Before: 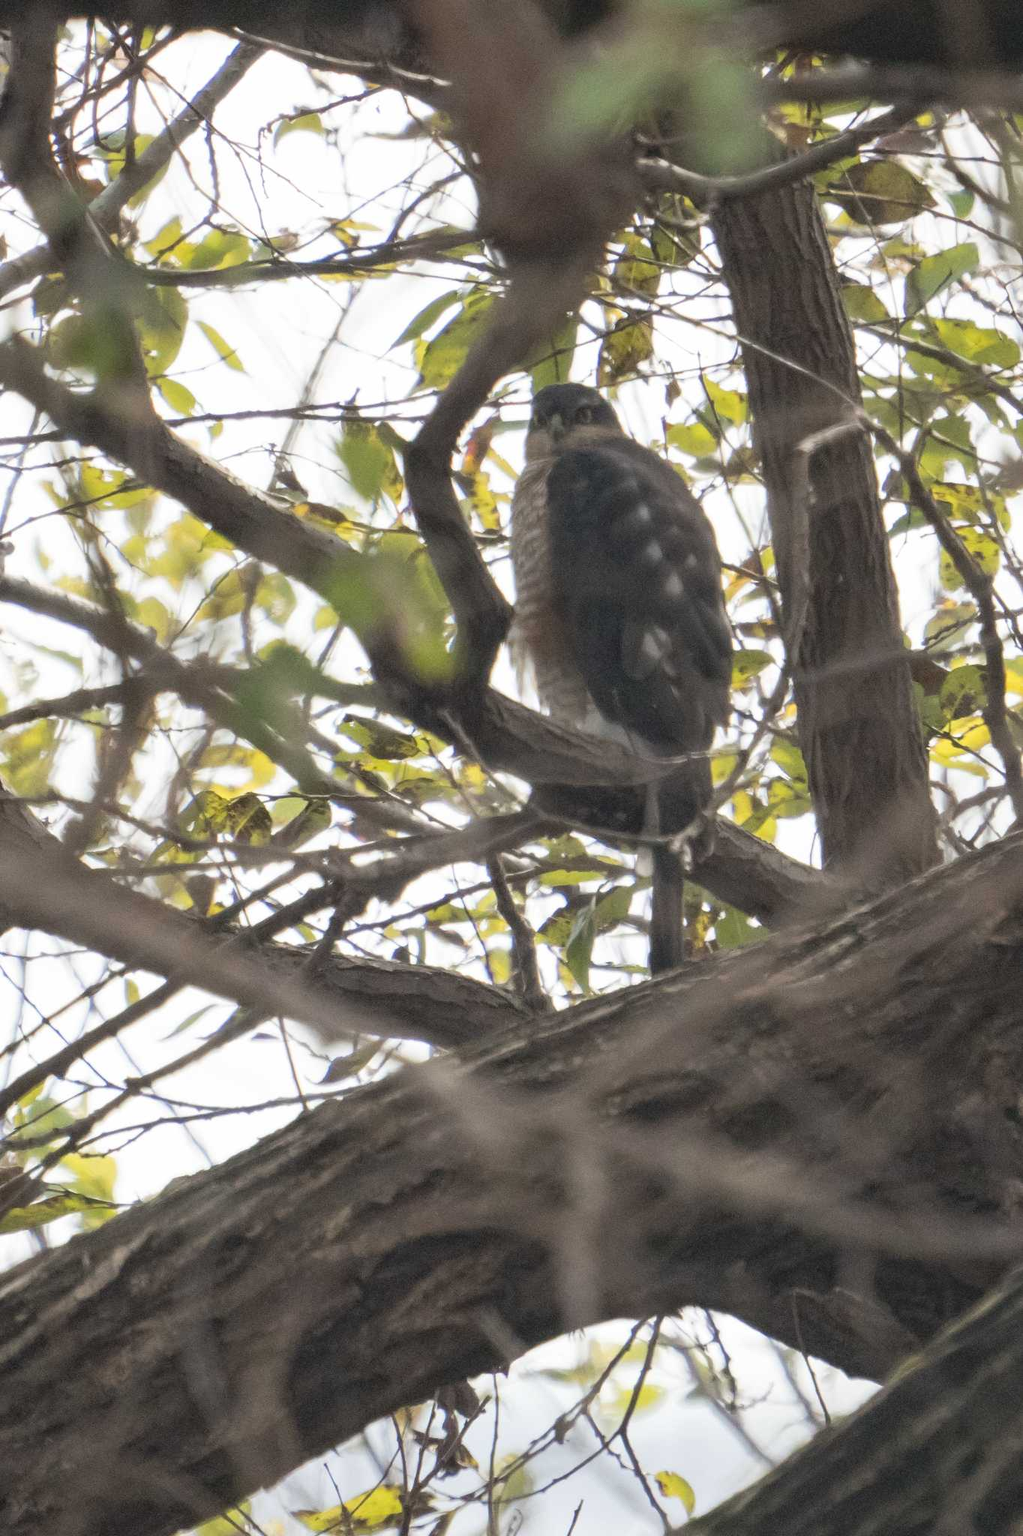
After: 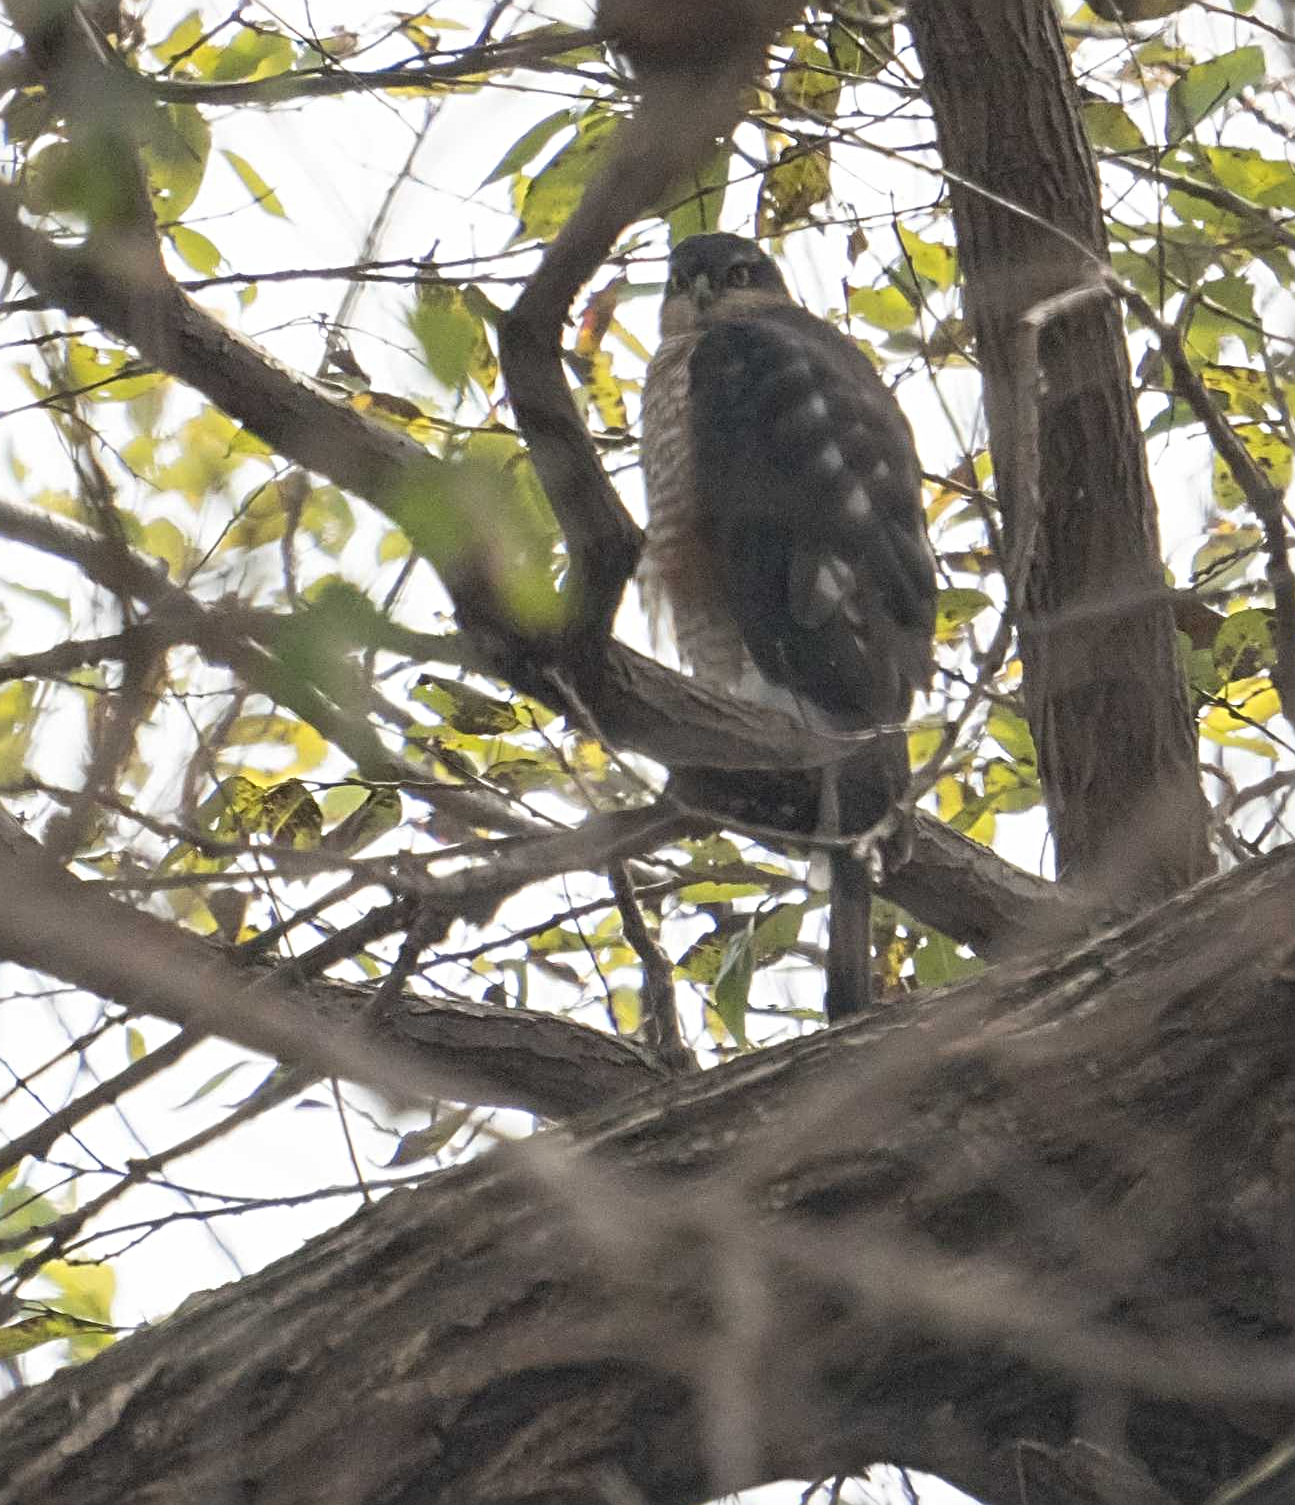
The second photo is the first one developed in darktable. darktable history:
crop and rotate: left 2.937%, top 13.617%, right 2.092%, bottom 12.881%
sharpen: radius 3.975
